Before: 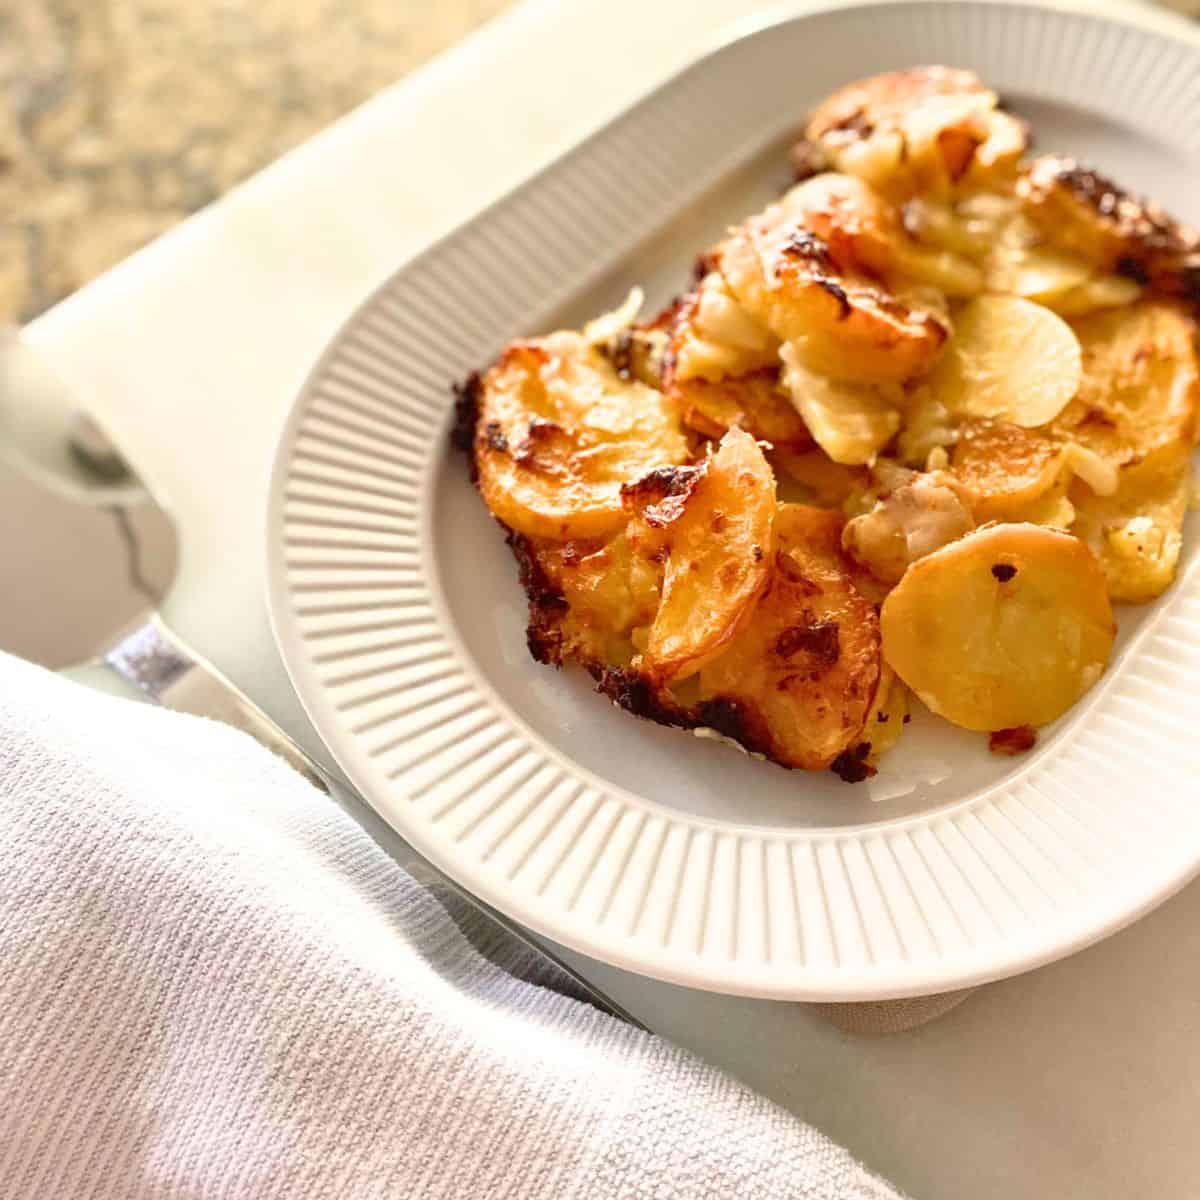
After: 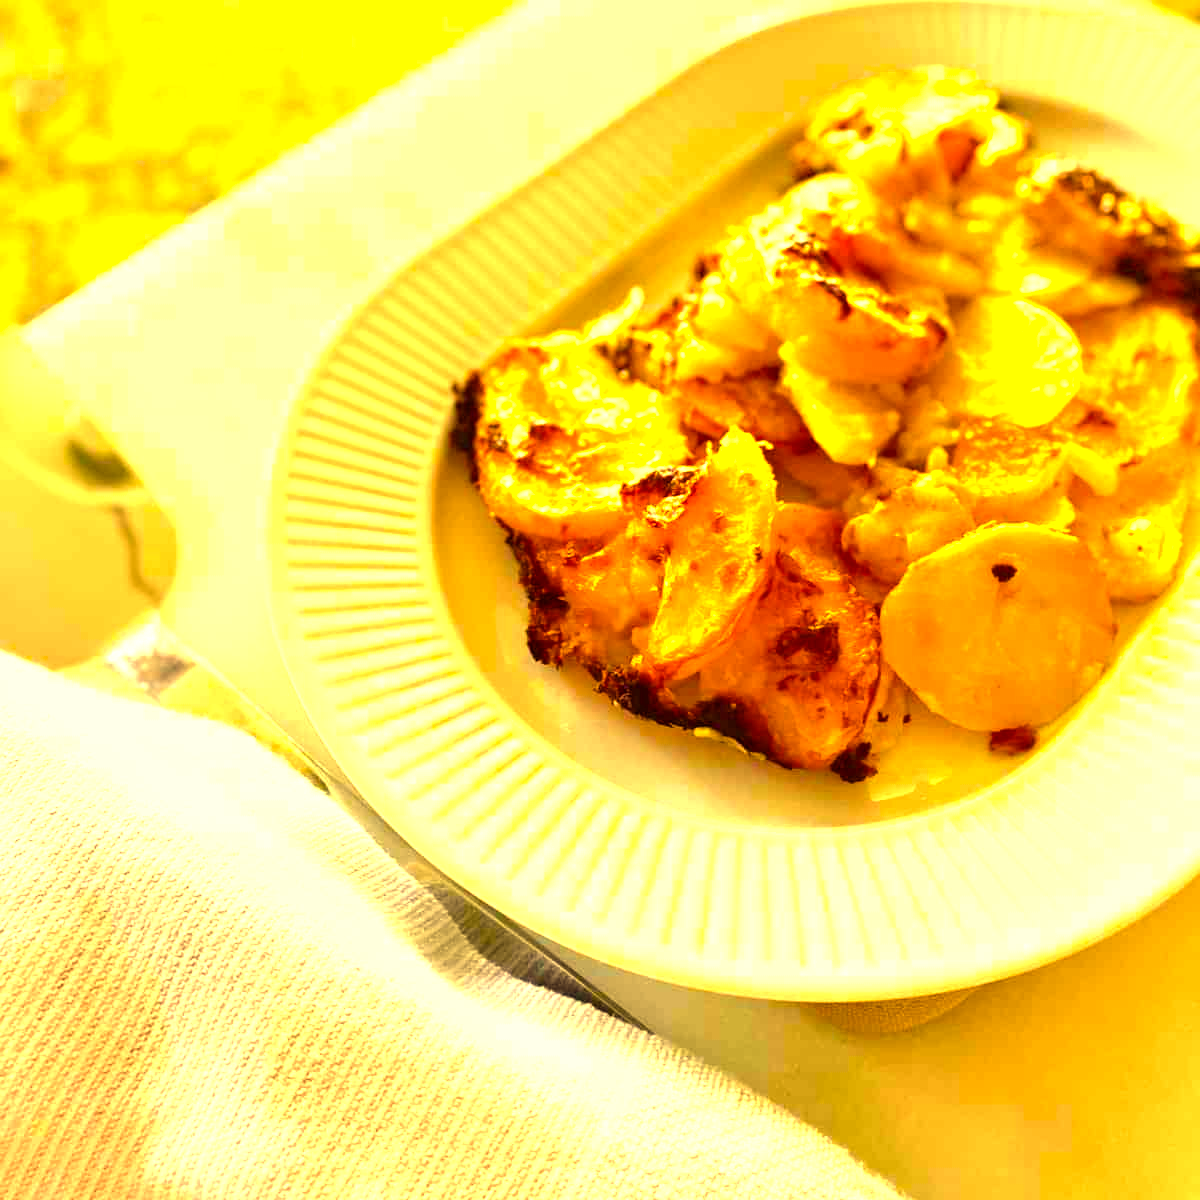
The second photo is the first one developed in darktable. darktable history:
white balance: red 1.08, blue 0.791
color balance rgb: linear chroma grading › global chroma 10%, perceptual saturation grading › global saturation 40%, perceptual brilliance grading › global brilliance 30%, global vibrance 20%
